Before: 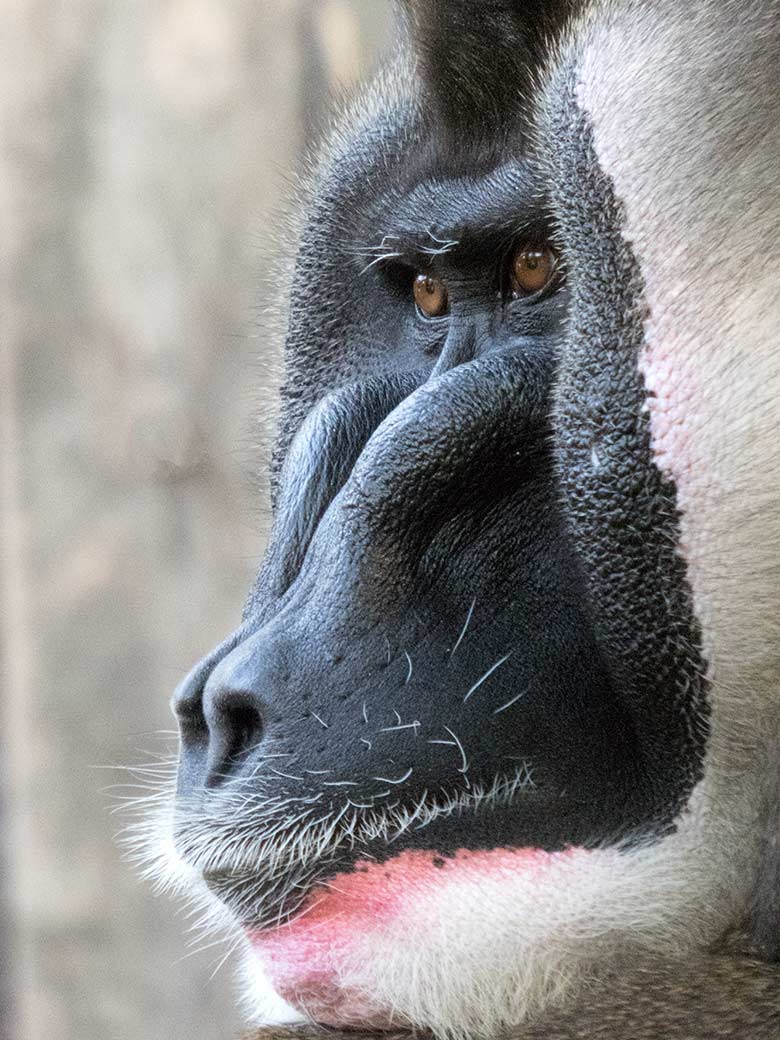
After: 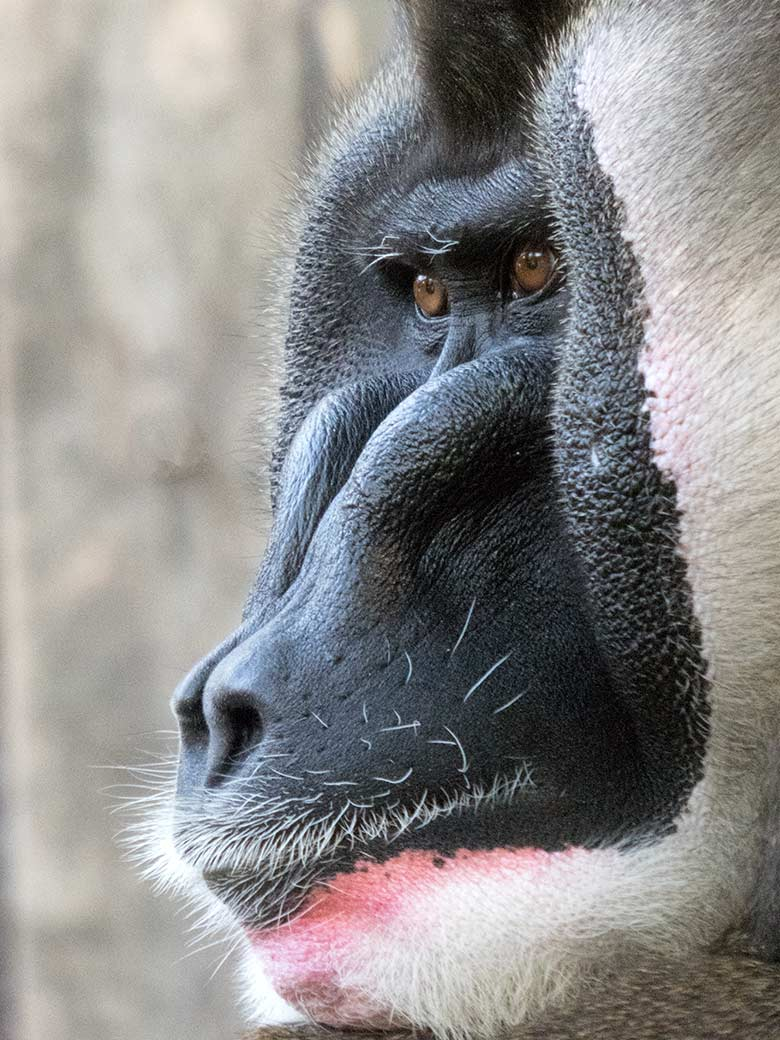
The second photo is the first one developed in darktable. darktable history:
shadows and highlights: shadows 36.33, highlights -27.31, shadows color adjustment 99.15%, highlights color adjustment 0.143%, soften with gaussian
